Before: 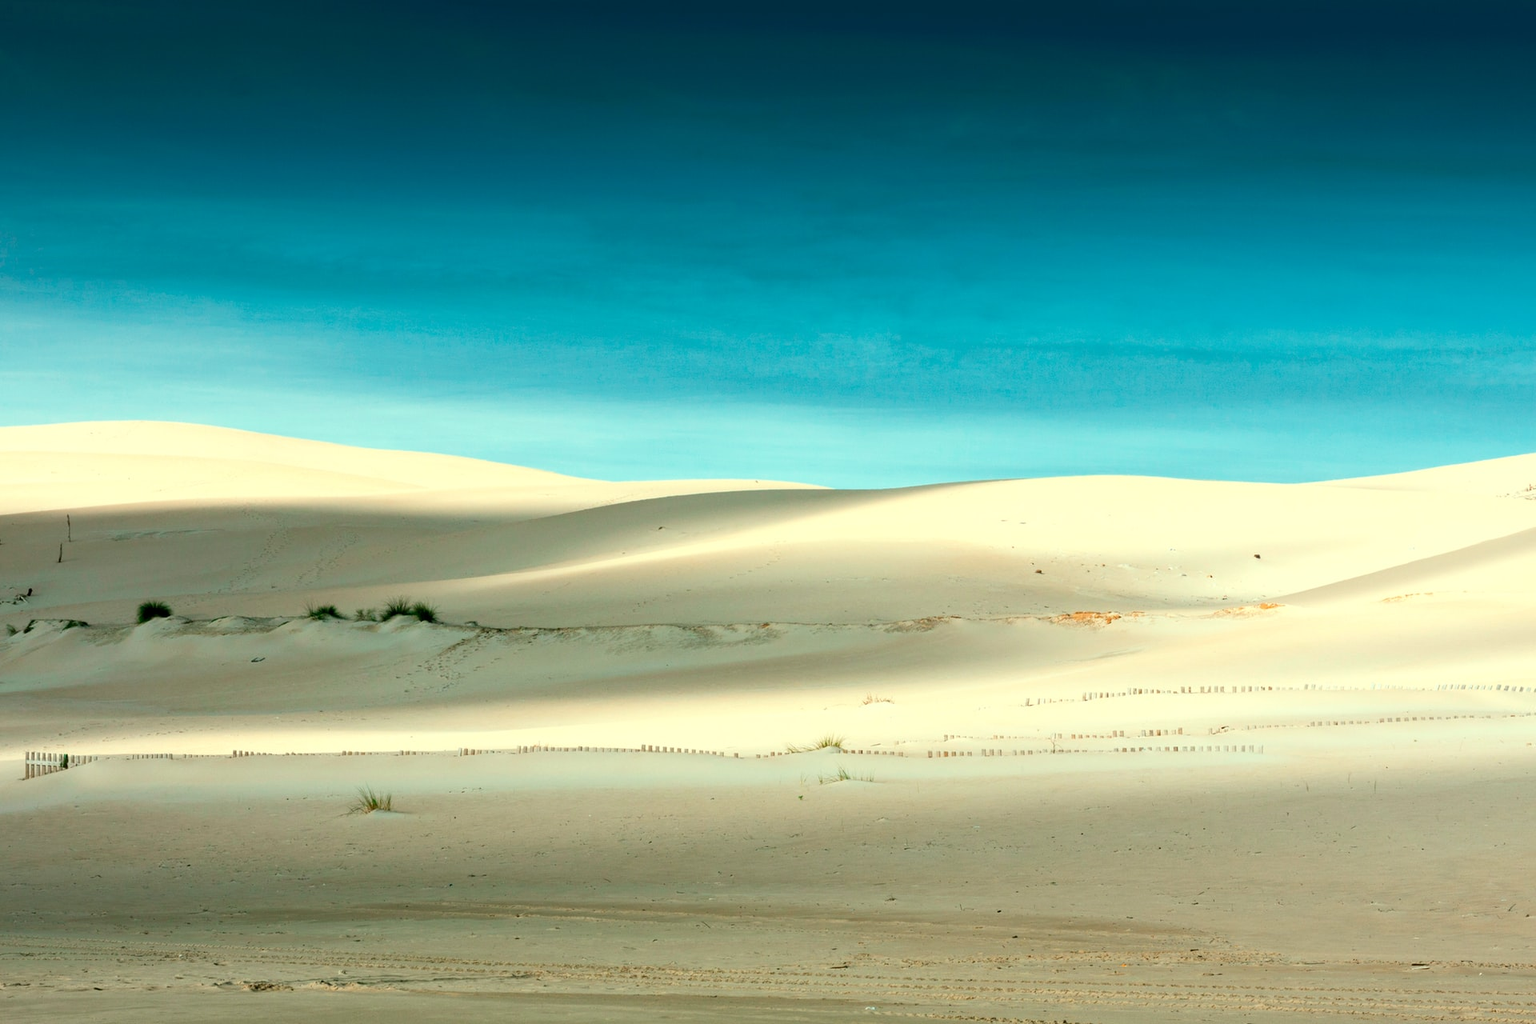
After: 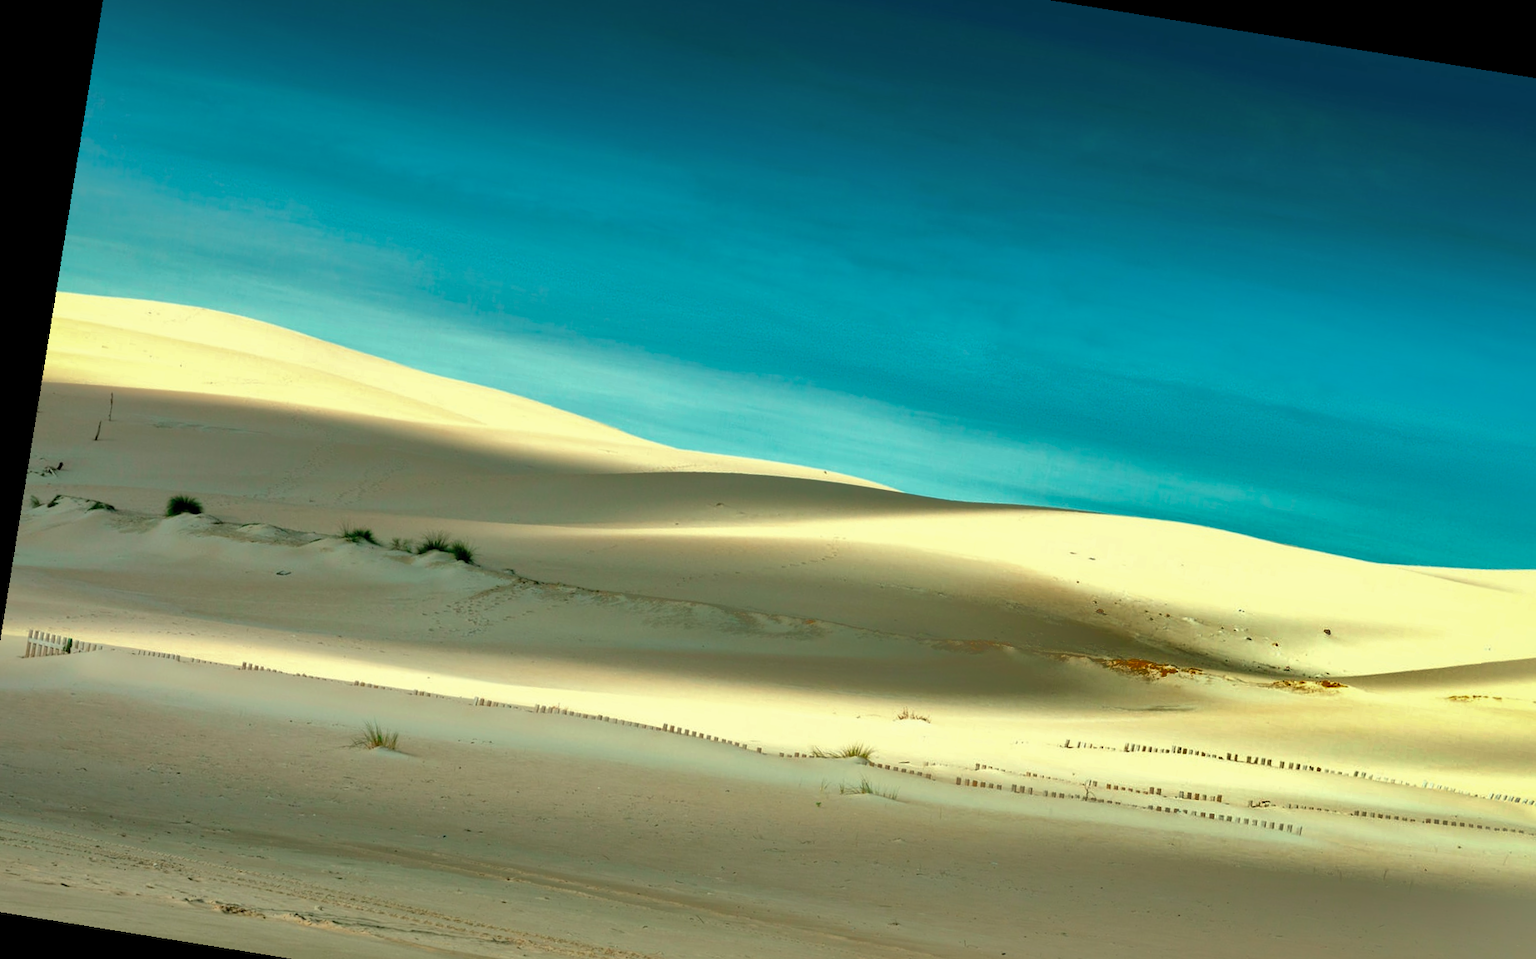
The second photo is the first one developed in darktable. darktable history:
rotate and perspective: rotation 9.12°, automatic cropping off
crop and rotate: left 2.425%, top 11.305%, right 9.6%, bottom 15.08%
shadows and highlights: shadows 38.43, highlights -74.54
